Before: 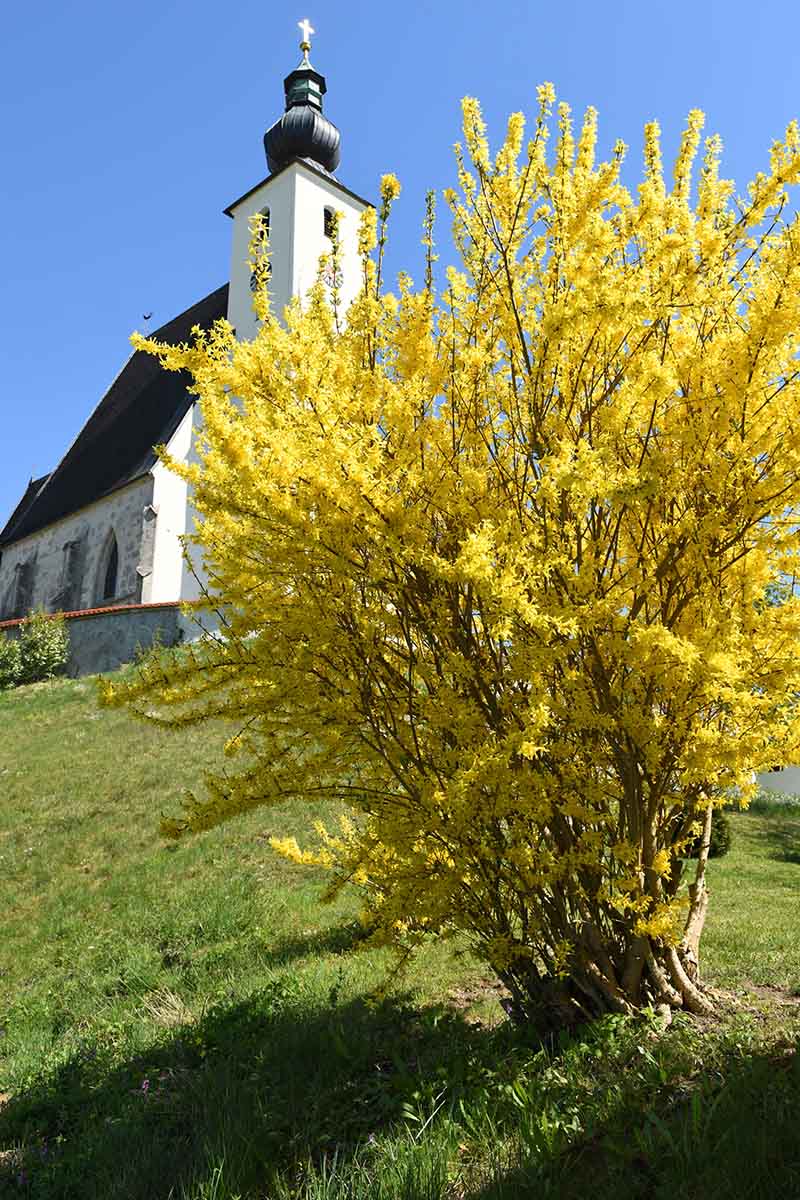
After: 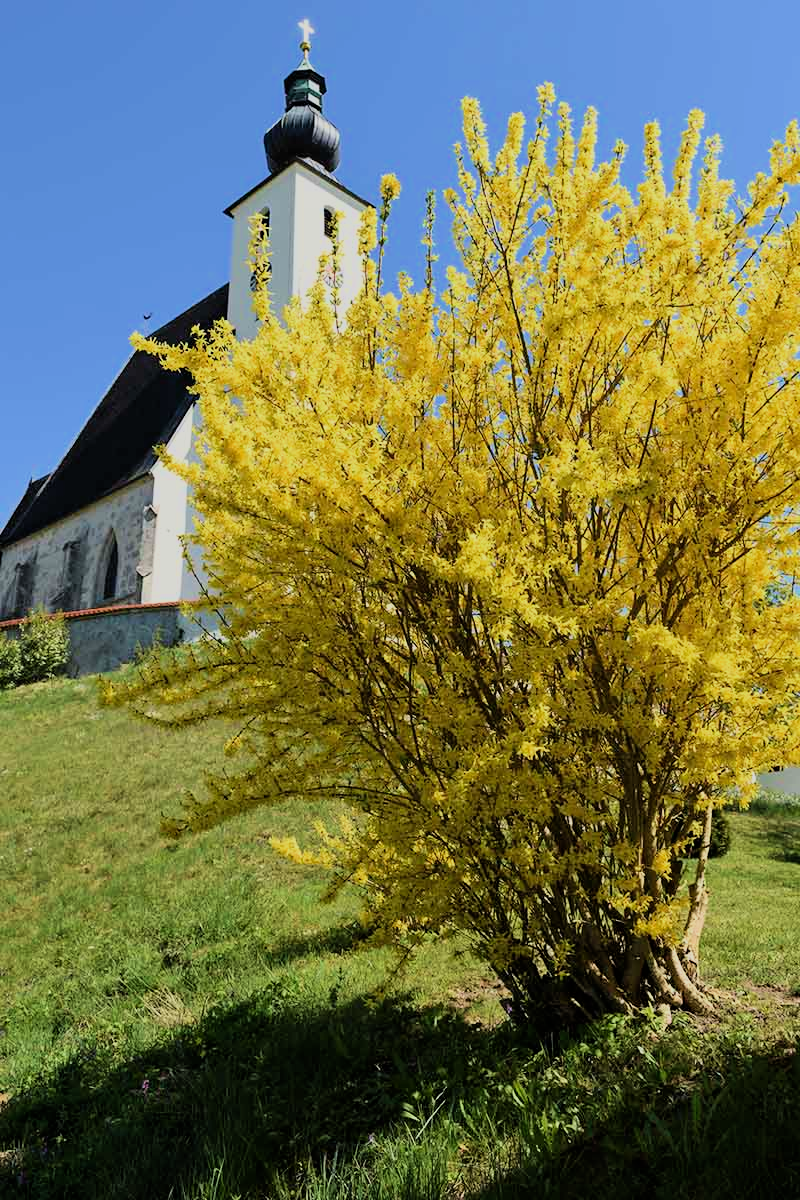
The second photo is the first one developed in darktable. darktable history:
filmic rgb: black relative exposure -7.65 EV, white relative exposure 4.56 EV, threshold 5.96 EV, hardness 3.61, contrast 1.054, color science v6 (2022), enable highlight reconstruction true
velvia: on, module defaults
